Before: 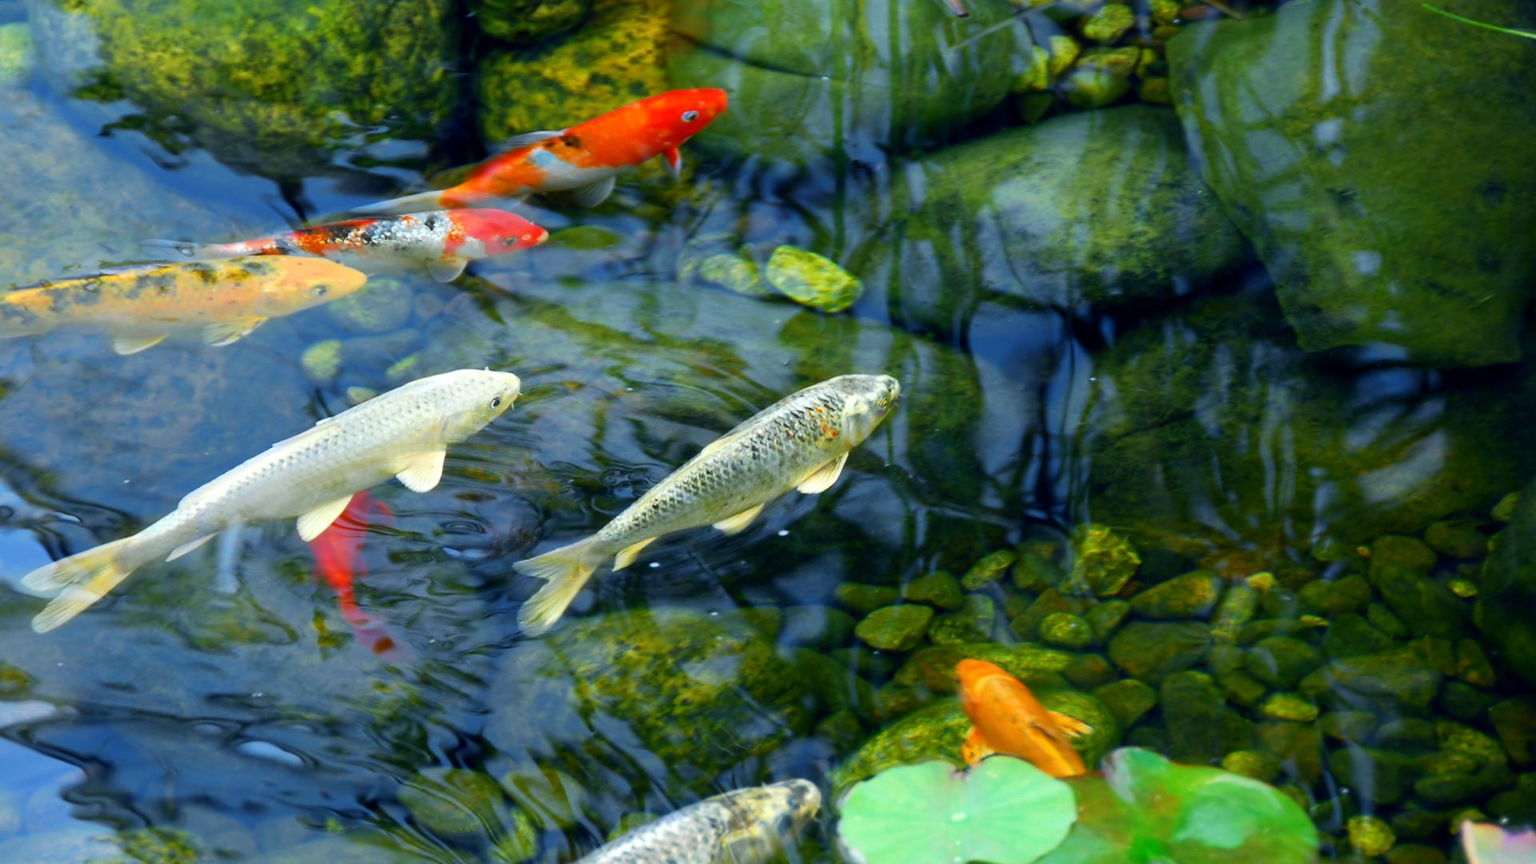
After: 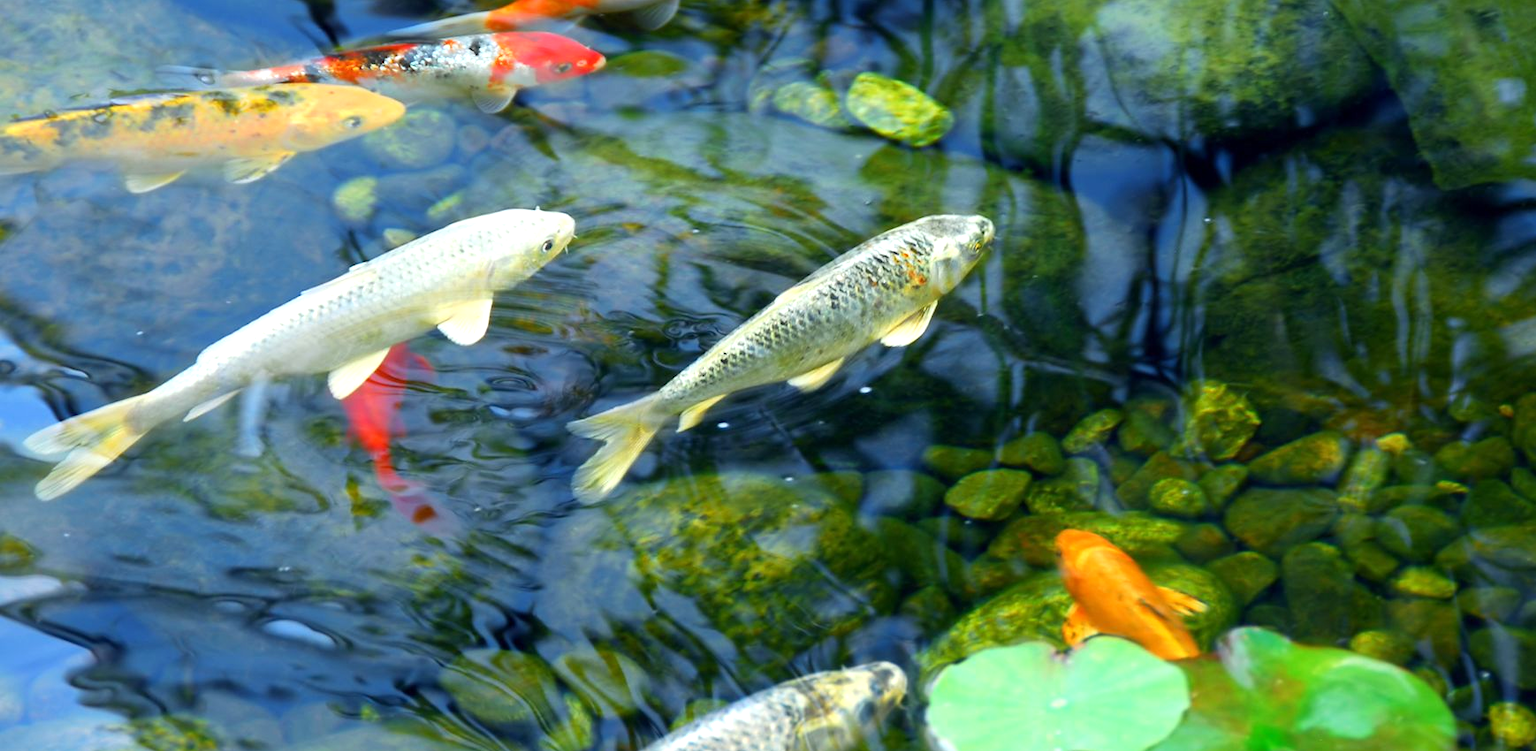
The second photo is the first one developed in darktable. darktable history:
crop: top 20.916%, right 9.437%, bottom 0.316%
exposure: exposure 0.367 EV, compensate highlight preservation false
